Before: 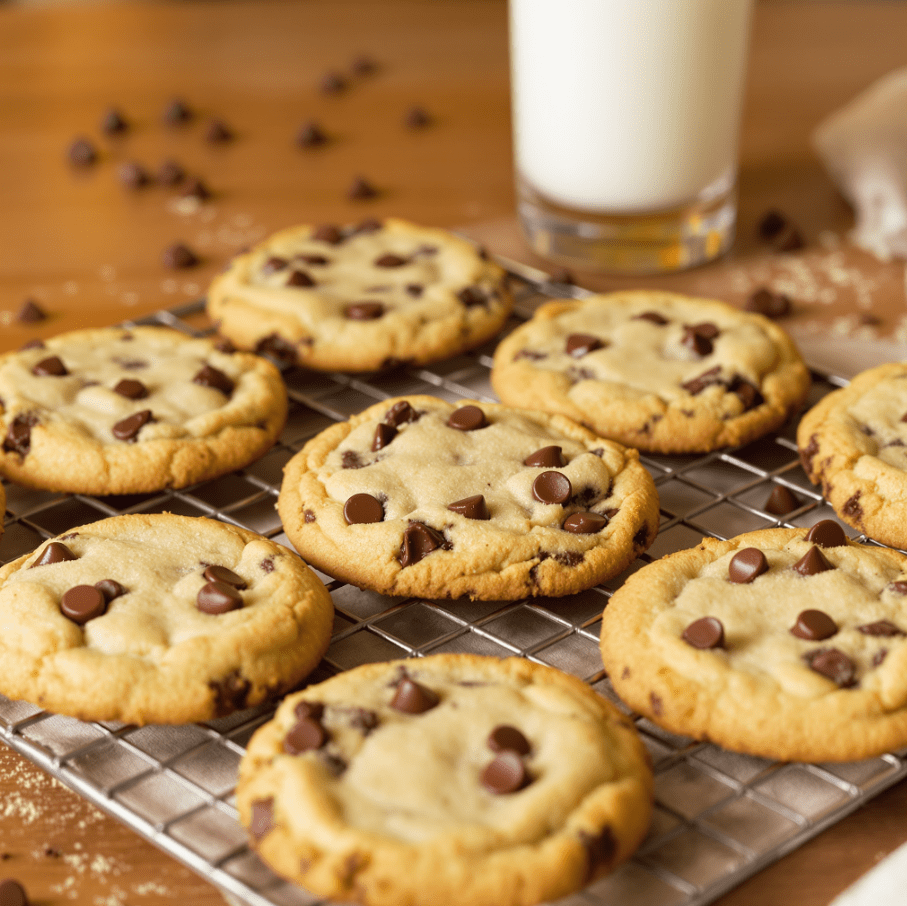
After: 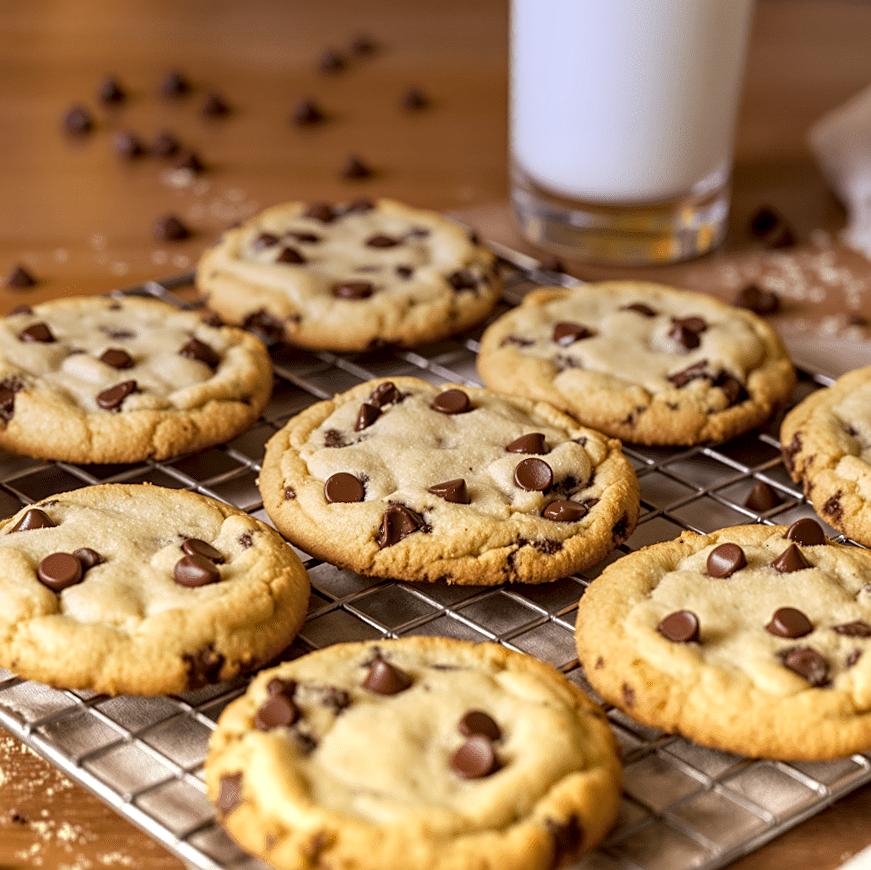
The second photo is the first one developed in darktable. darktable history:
exposure: exposure 0.2 EV, compensate highlight preservation false
sharpen: on, module defaults
crop and rotate: angle -2.38°
graduated density: hue 238.83°, saturation 50%
local contrast: detail 140%
